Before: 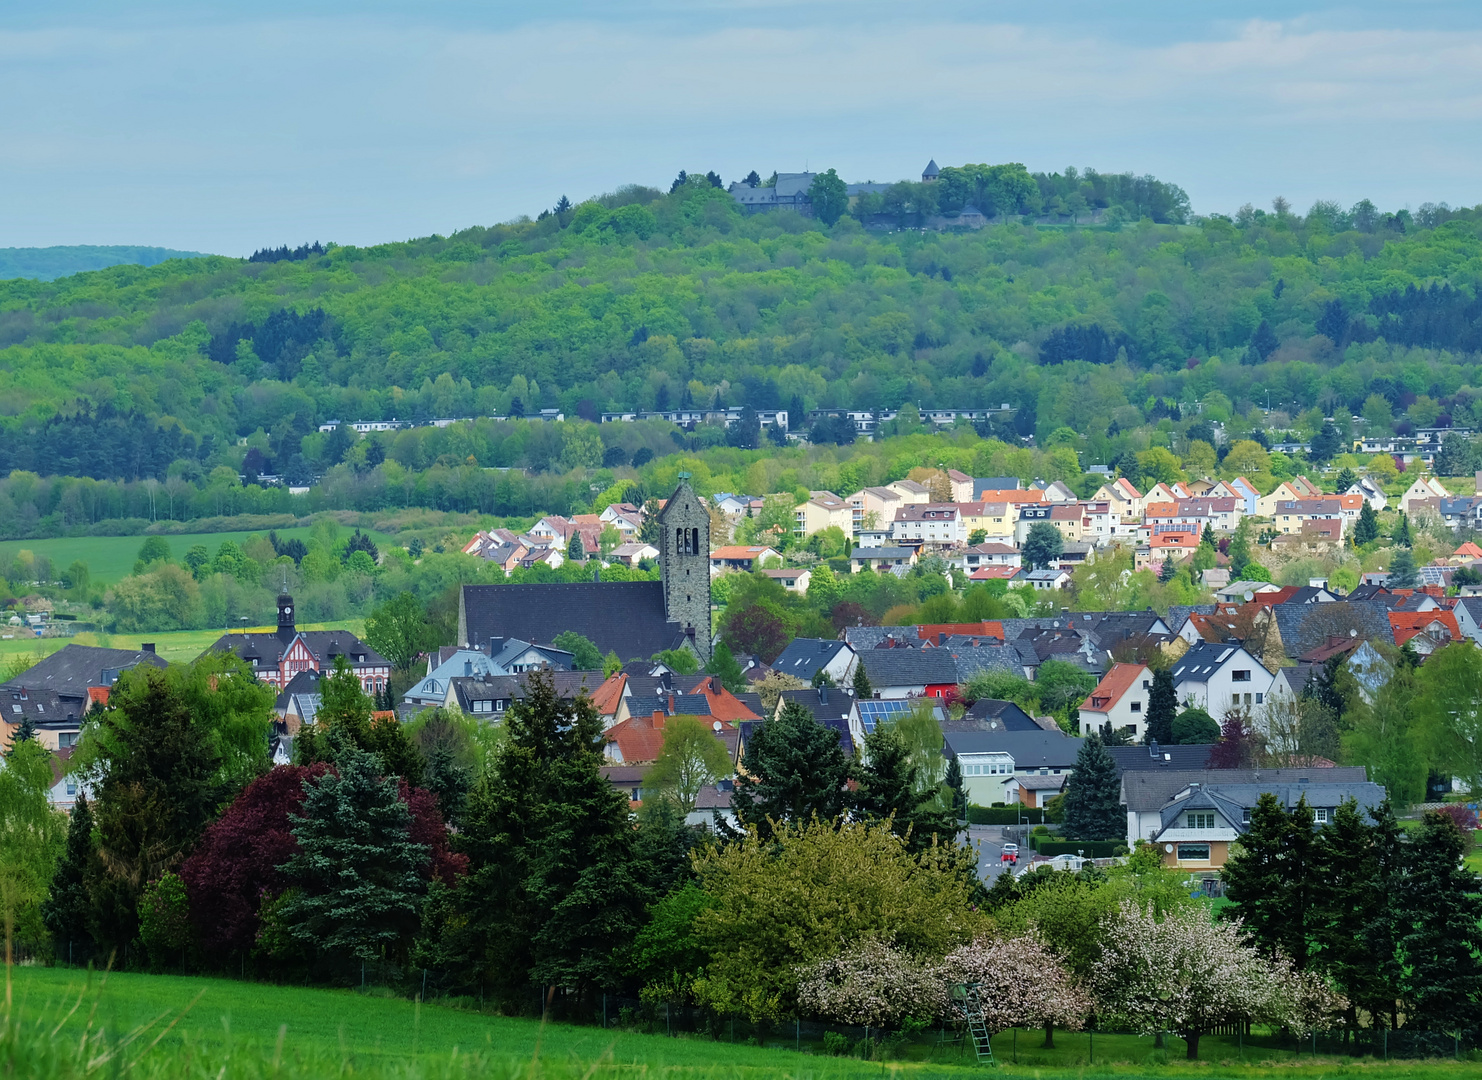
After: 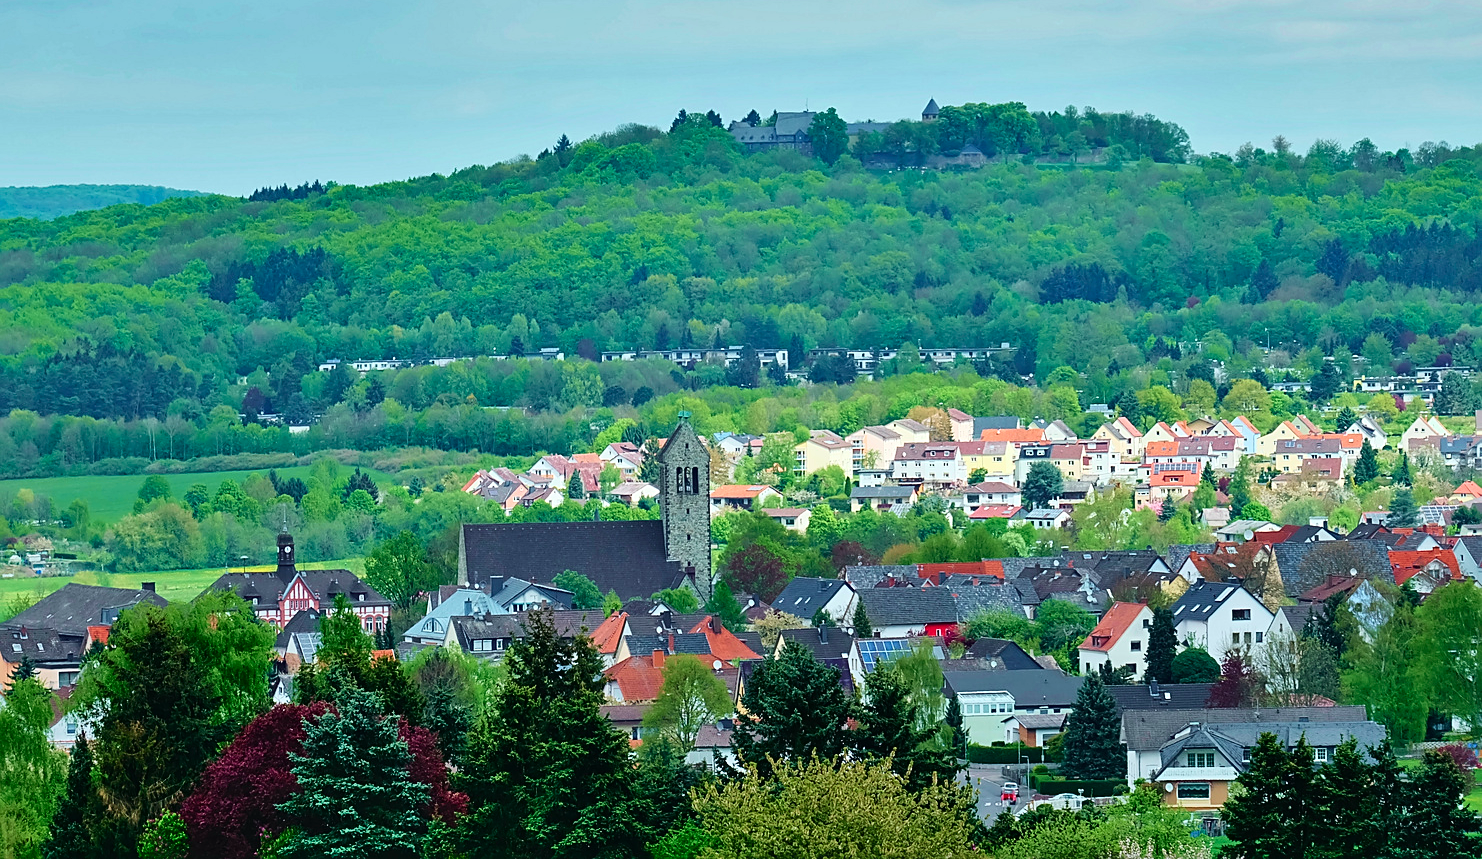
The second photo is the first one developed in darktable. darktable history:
crop and rotate: top 5.656%, bottom 14.778%
sharpen: on, module defaults
tone curve: curves: ch0 [(0, 0.01) (0.037, 0.032) (0.131, 0.108) (0.275, 0.258) (0.483, 0.512) (0.61, 0.661) (0.696, 0.76) (0.792, 0.867) (0.911, 0.955) (0.997, 0.995)]; ch1 [(0, 0) (0.308, 0.268) (0.425, 0.383) (0.503, 0.502) (0.529, 0.543) (0.706, 0.754) (0.869, 0.907) (1, 1)]; ch2 [(0, 0) (0.228, 0.196) (0.336, 0.315) (0.399, 0.403) (0.485, 0.487) (0.502, 0.502) (0.525, 0.523) (0.545, 0.552) (0.587, 0.61) (0.636, 0.654) (0.711, 0.729) (0.855, 0.87) (0.998, 0.977)], color space Lab, independent channels, preserve colors none
shadows and highlights: soften with gaussian
